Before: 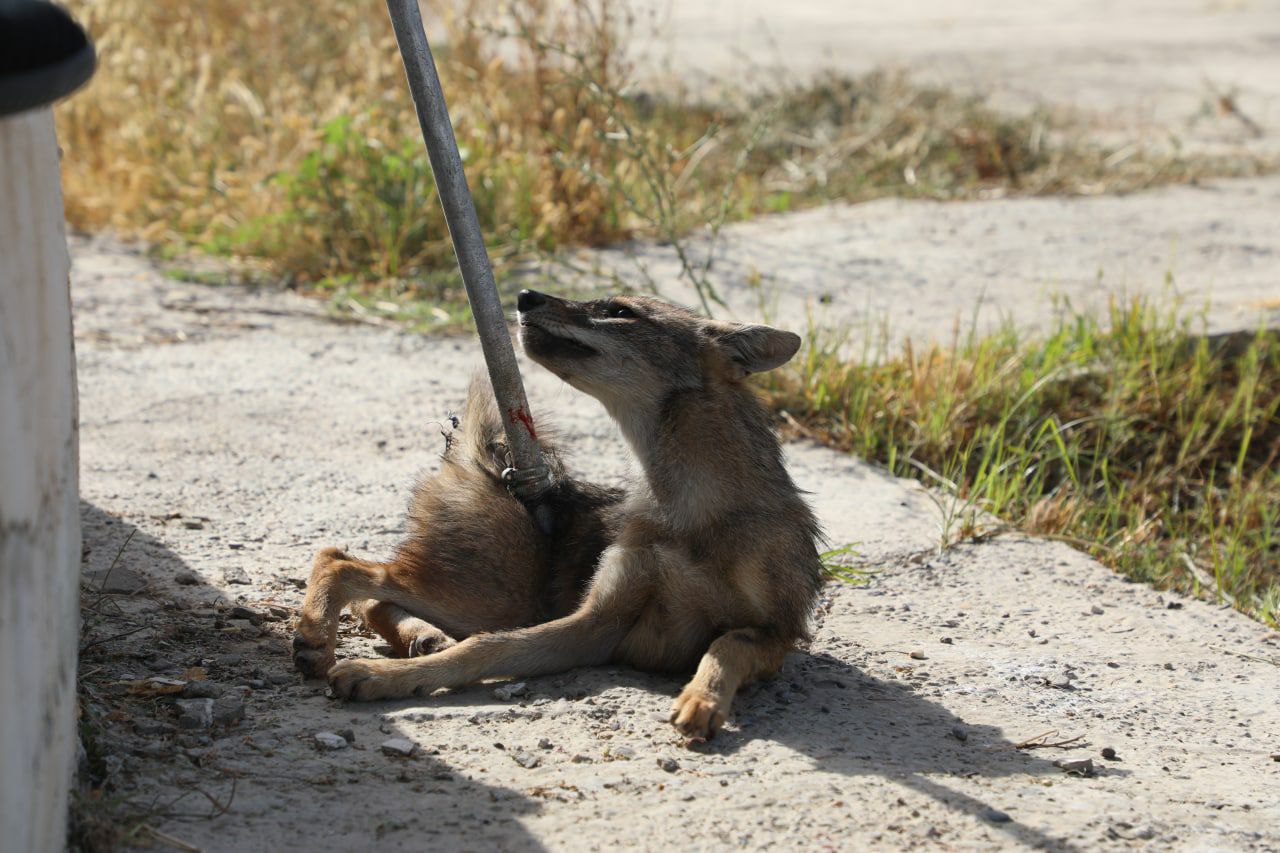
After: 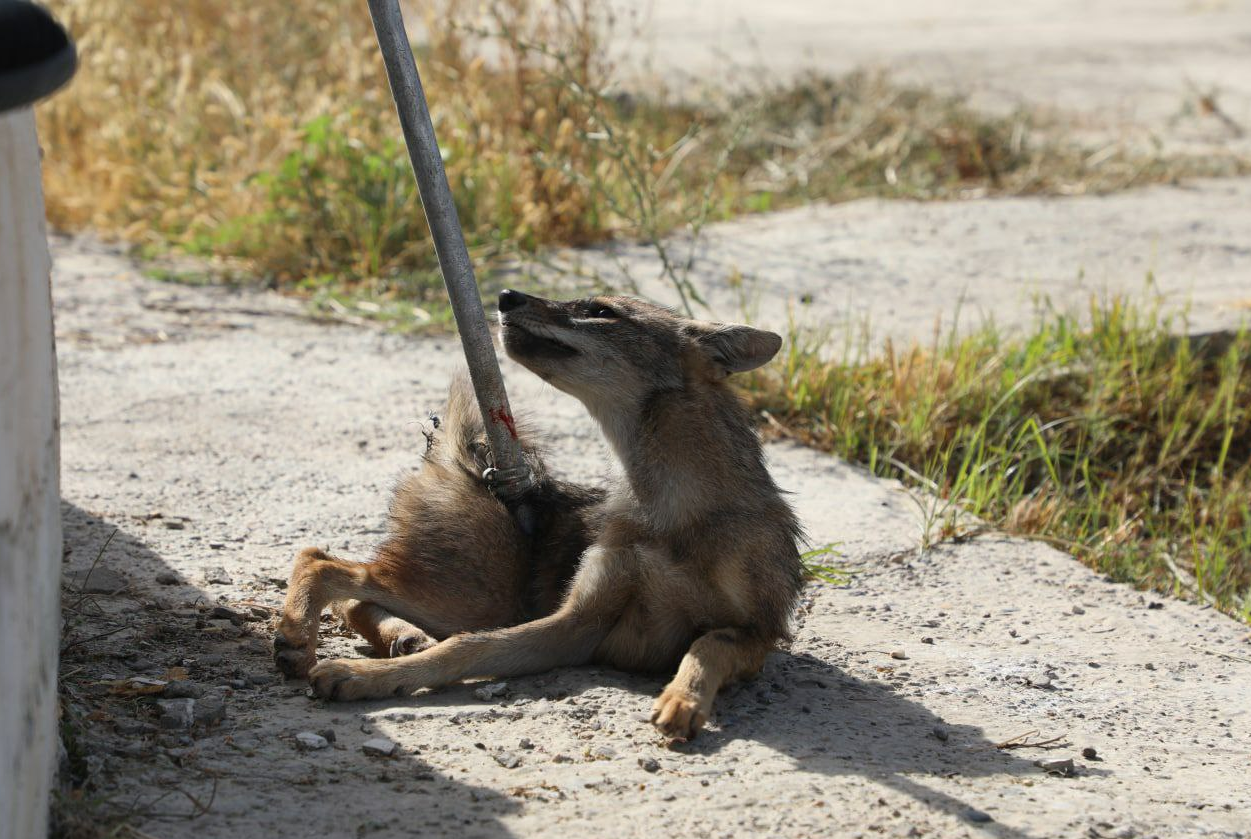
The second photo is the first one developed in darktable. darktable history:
crop and rotate: left 1.493%, right 0.747%, bottom 1.633%
